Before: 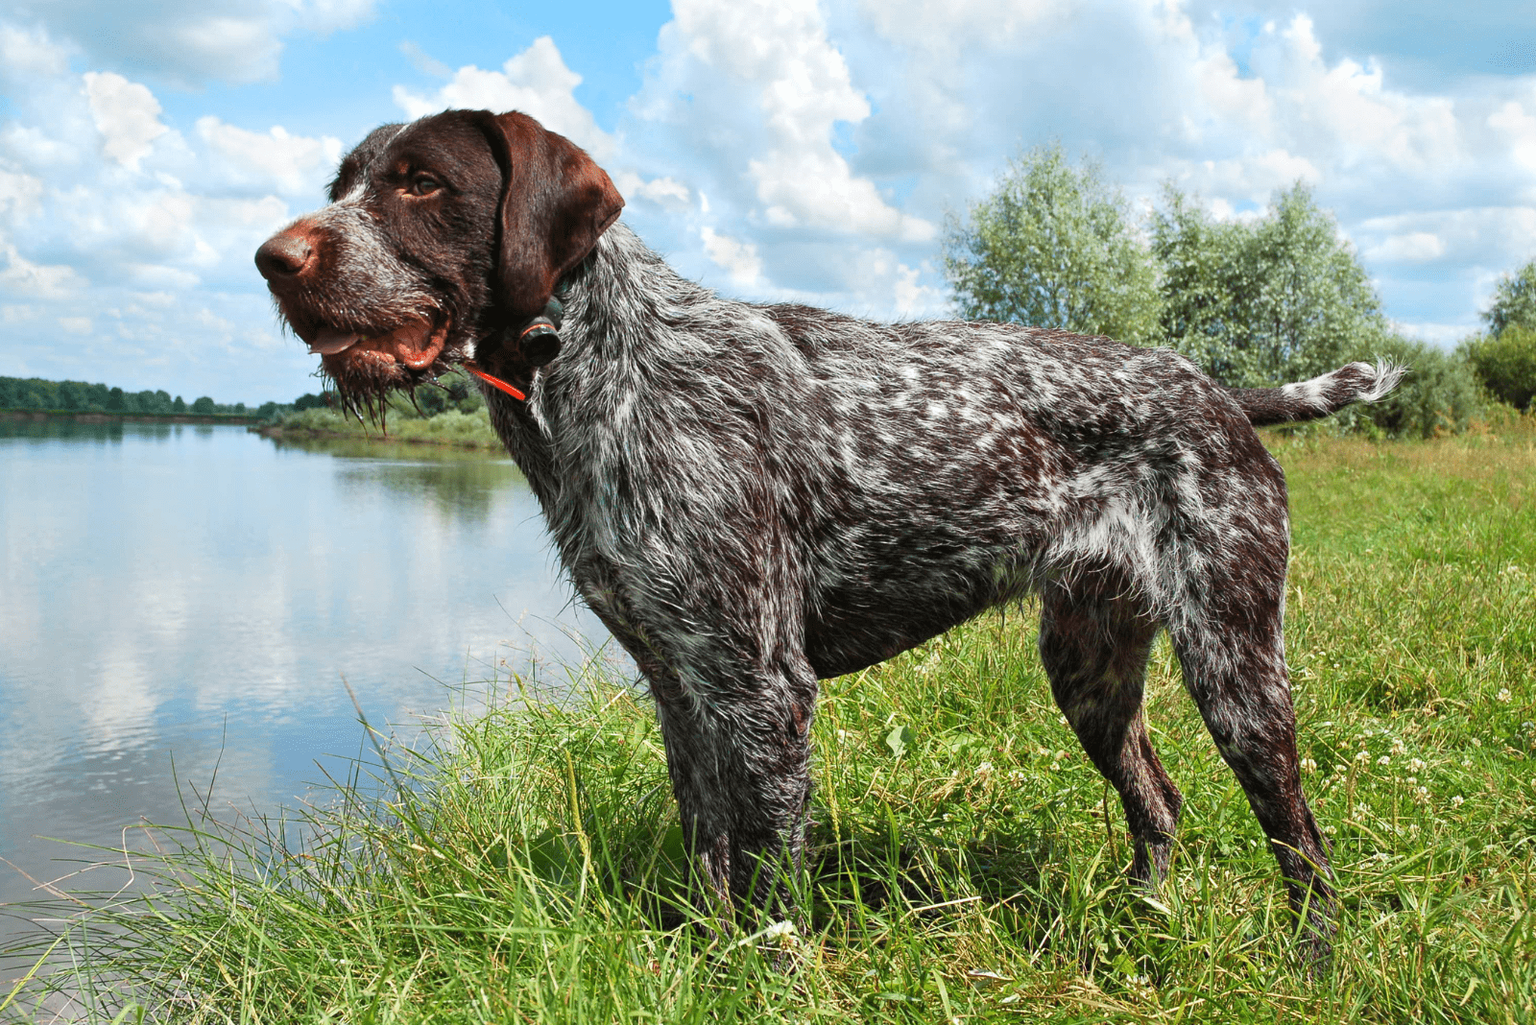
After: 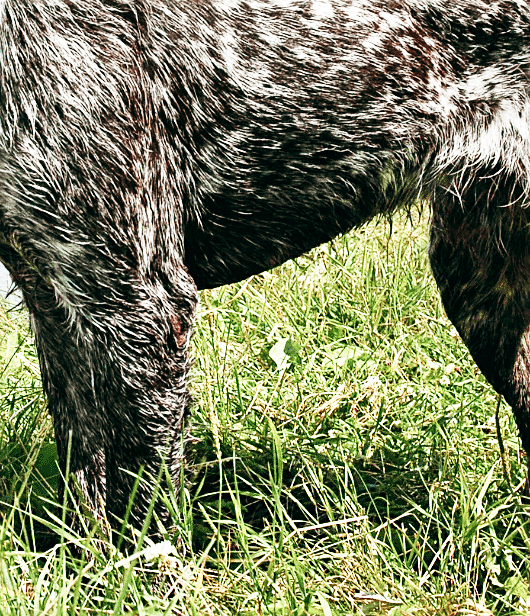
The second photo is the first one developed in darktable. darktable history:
color balance: lift [1, 0.994, 1.002, 1.006], gamma [0.957, 1.081, 1.016, 0.919], gain [0.97, 0.972, 1.01, 1.028], input saturation 91.06%, output saturation 79.8%
crop: left 40.878%, top 39.176%, right 25.993%, bottom 3.081%
sharpen: on, module defaults
base curve: curves: ch0 [(0, 0) (0.007, 0.004) (0.027, 0.03) (0.046, 0.07) (0.207, 0.54) (0.442, 0.872) (0.673, 0.972) (1, 1)], preserve colors none
